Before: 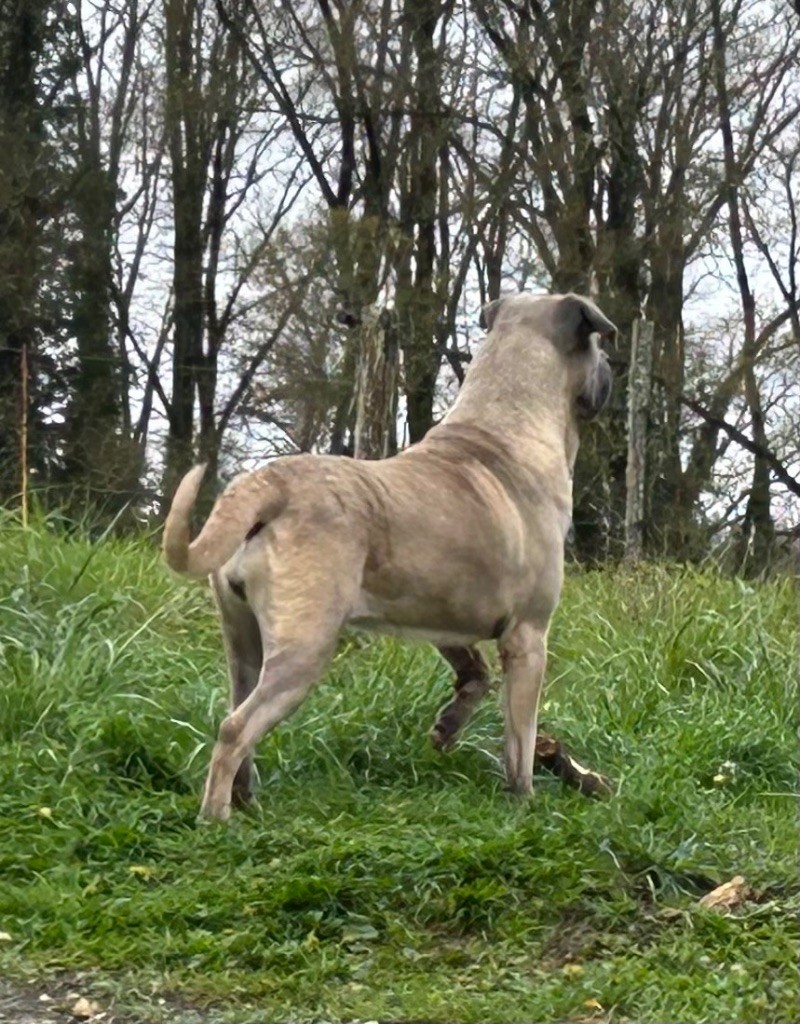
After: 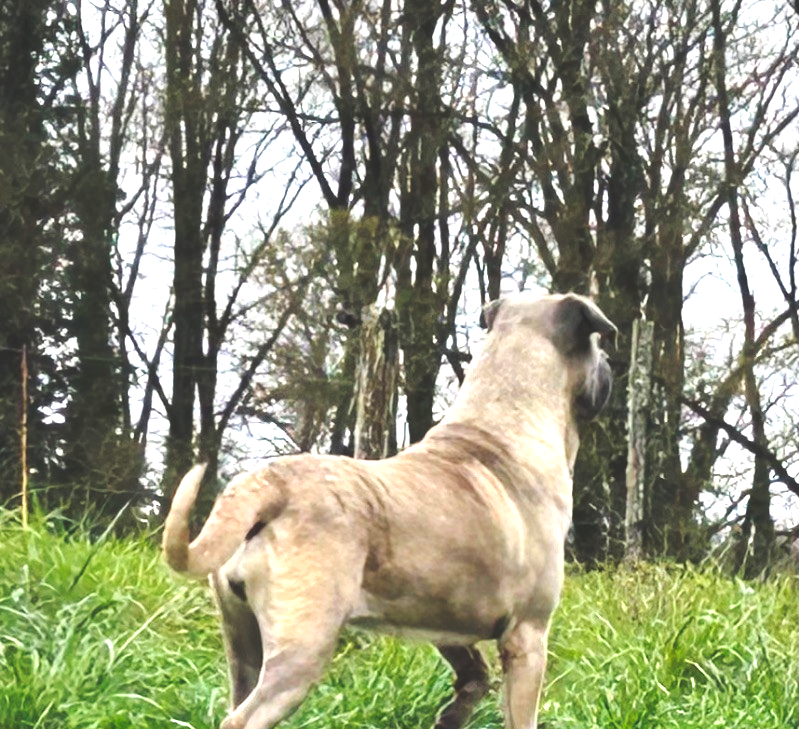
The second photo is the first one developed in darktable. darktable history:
tone curve: curves: ch0 [(0, 0.142) (0.384, 0.314) (0.752, 0.711) (0.991, 0.95)]; ch1 [(0.006, 0.129) (0.346, 0.384) (1, 1)]; ch2 [(0.003, 0.057) (0.261, 0.248) (1, 1)], preserve colors none
crop: right 0%, bottom 28.737%
contrast brightness saturation: contrast 0.075, saturation 0.017
exposure: black level correction 0, exposure 1.183 EV, compensate exposure bias true, compensate highlight preservation false
